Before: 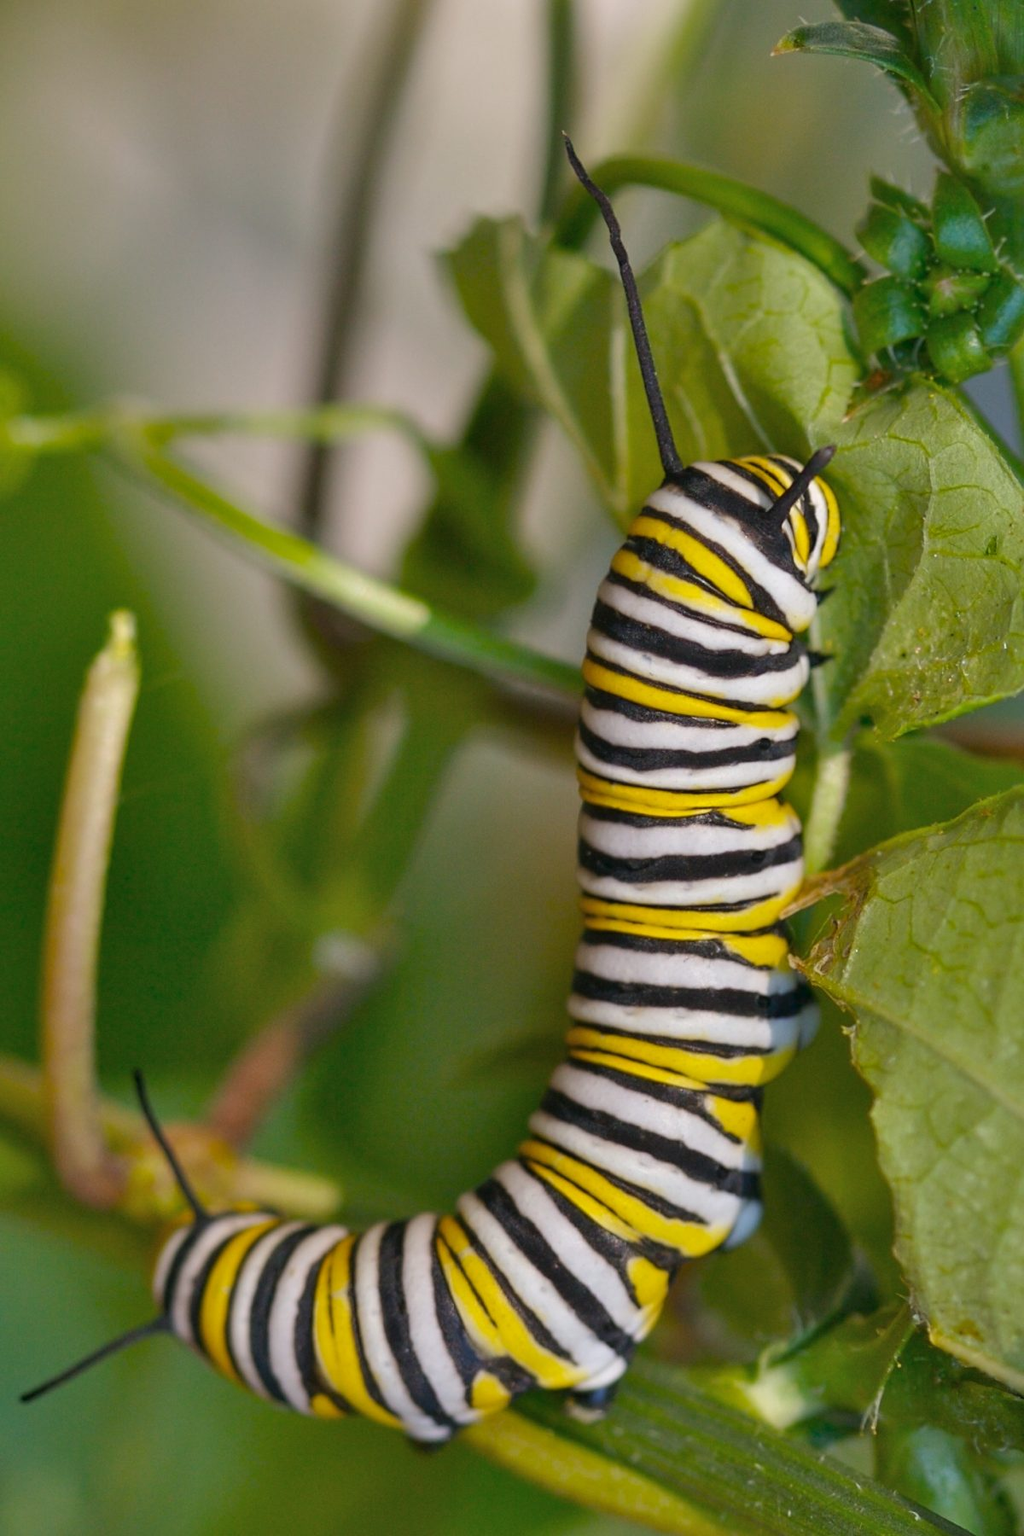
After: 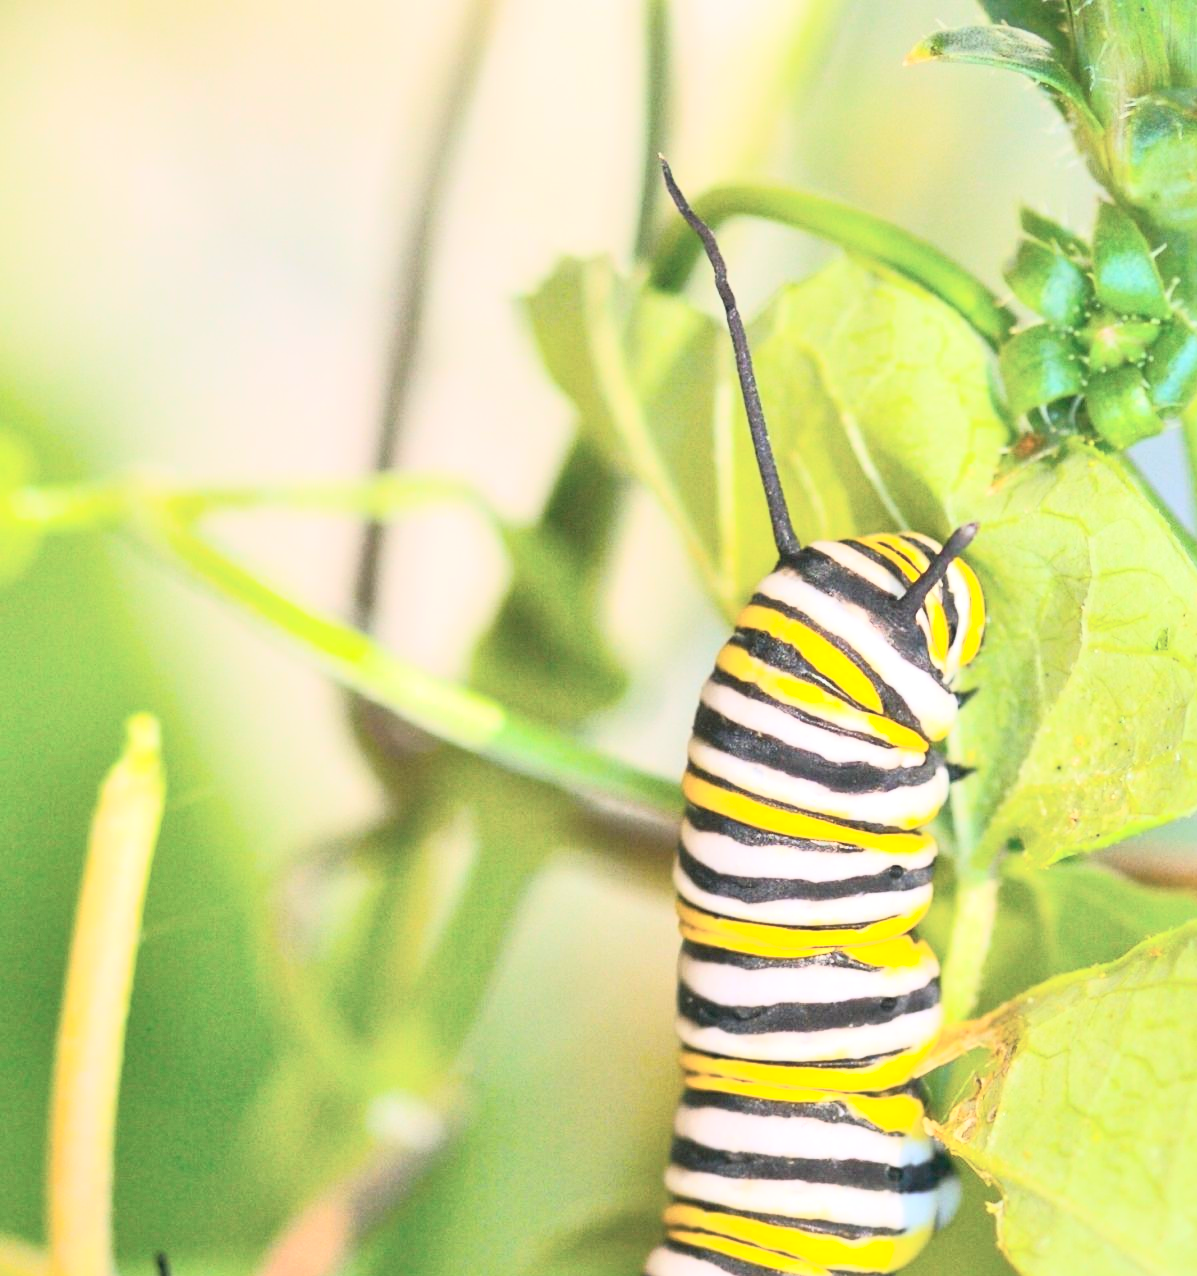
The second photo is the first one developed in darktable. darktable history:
tone curve: curves: ch0 [(0, 0.052) (0.207, 0.35) (0.392, 0.592) (0.54, 0.803) (0.725, 0.922) (0.99, 0.974)], color space Lab, independent channels, preserve colors none
exposure: black level correction 0, exposure 1.199 EV, compensate exposure bias true, compensate highlight preservation false
crop: right 0%, bottom 29.034%
